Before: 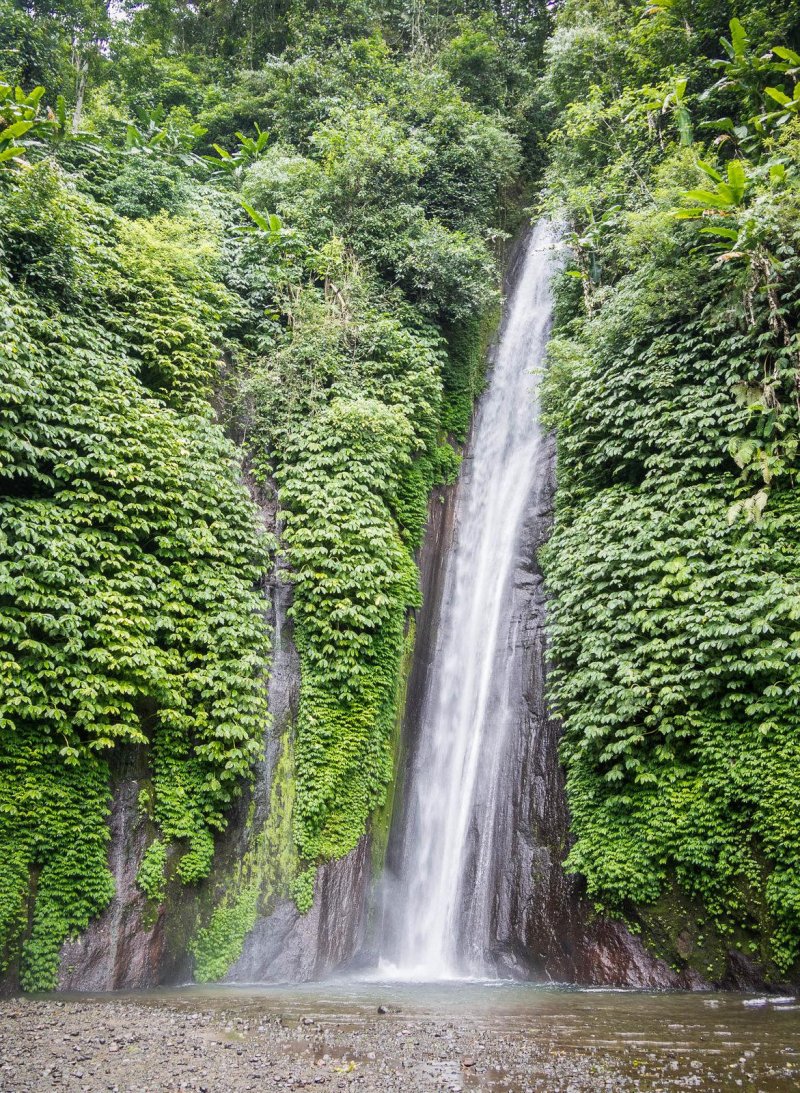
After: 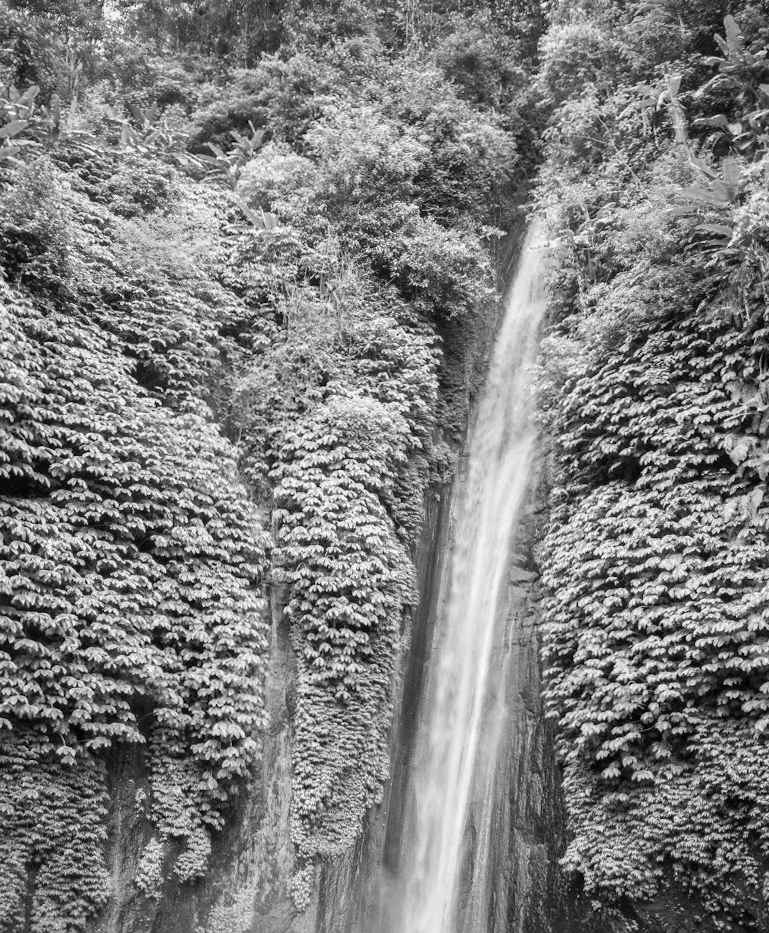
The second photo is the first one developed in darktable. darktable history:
crop and rotate: angle 0.2°, left 0.275%, right 3.127%, bottom 14.18%
color zones: curves: ch0 [(0.002, 0.429) (0.121, 0.212) (0.198, 0.113) (0.276, 0.344) (0.331, 0.541) (0.41, 0.56) (0.482, 0.289) (0.619, 0.227) (0.721, 0.18) (0.821, 0.435) (0.928, 0.555) (1, 0.587)]; ch1 [(0, 0) (0.143, 0) (0.286, 0) (0.429, 0) (0.571, 0) (0.714, 0) (0.857, 0)]
